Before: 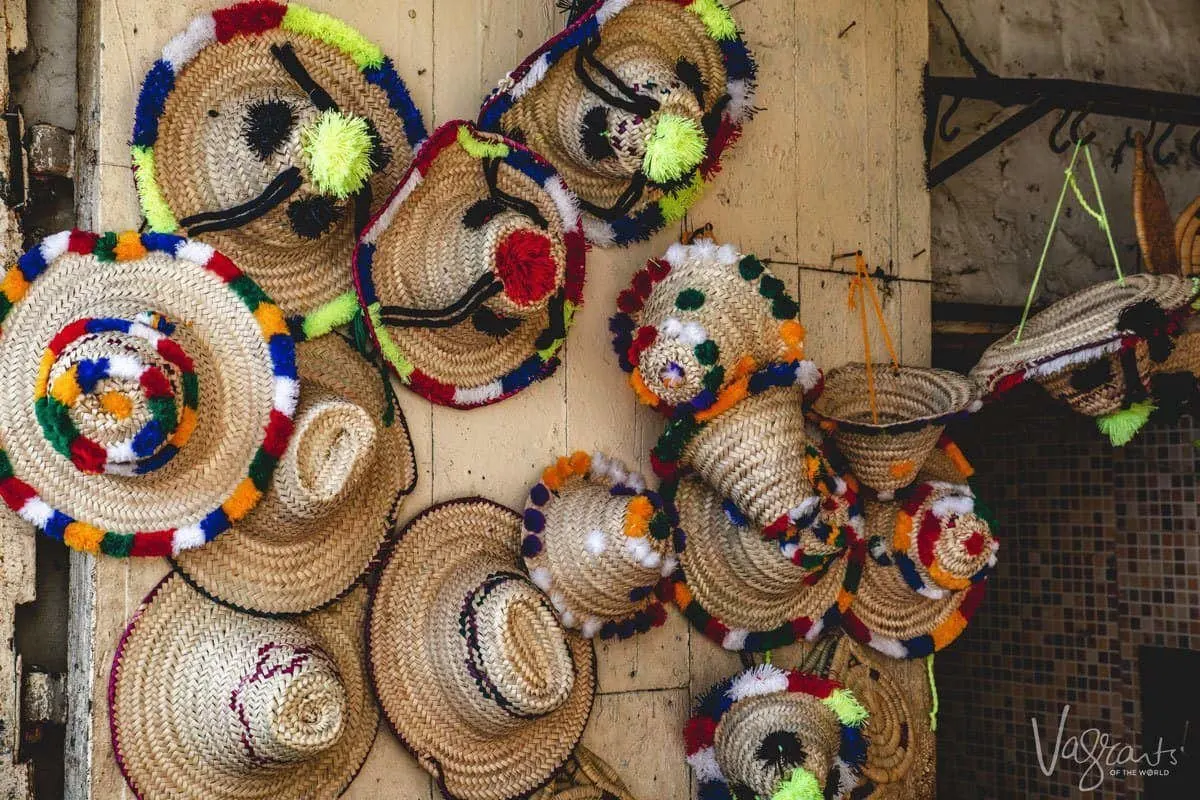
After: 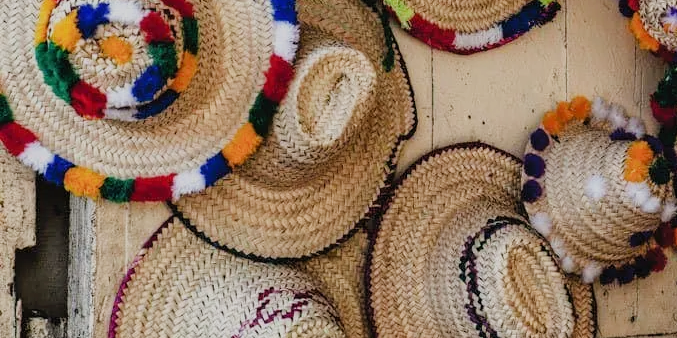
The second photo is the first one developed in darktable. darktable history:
filmic rgb: black relative exposure -7.65 EV, white relative exposure 4.56 EV, hardness 3.61
crop: top 44.449%, right 43.564%, bottom 13.255%
